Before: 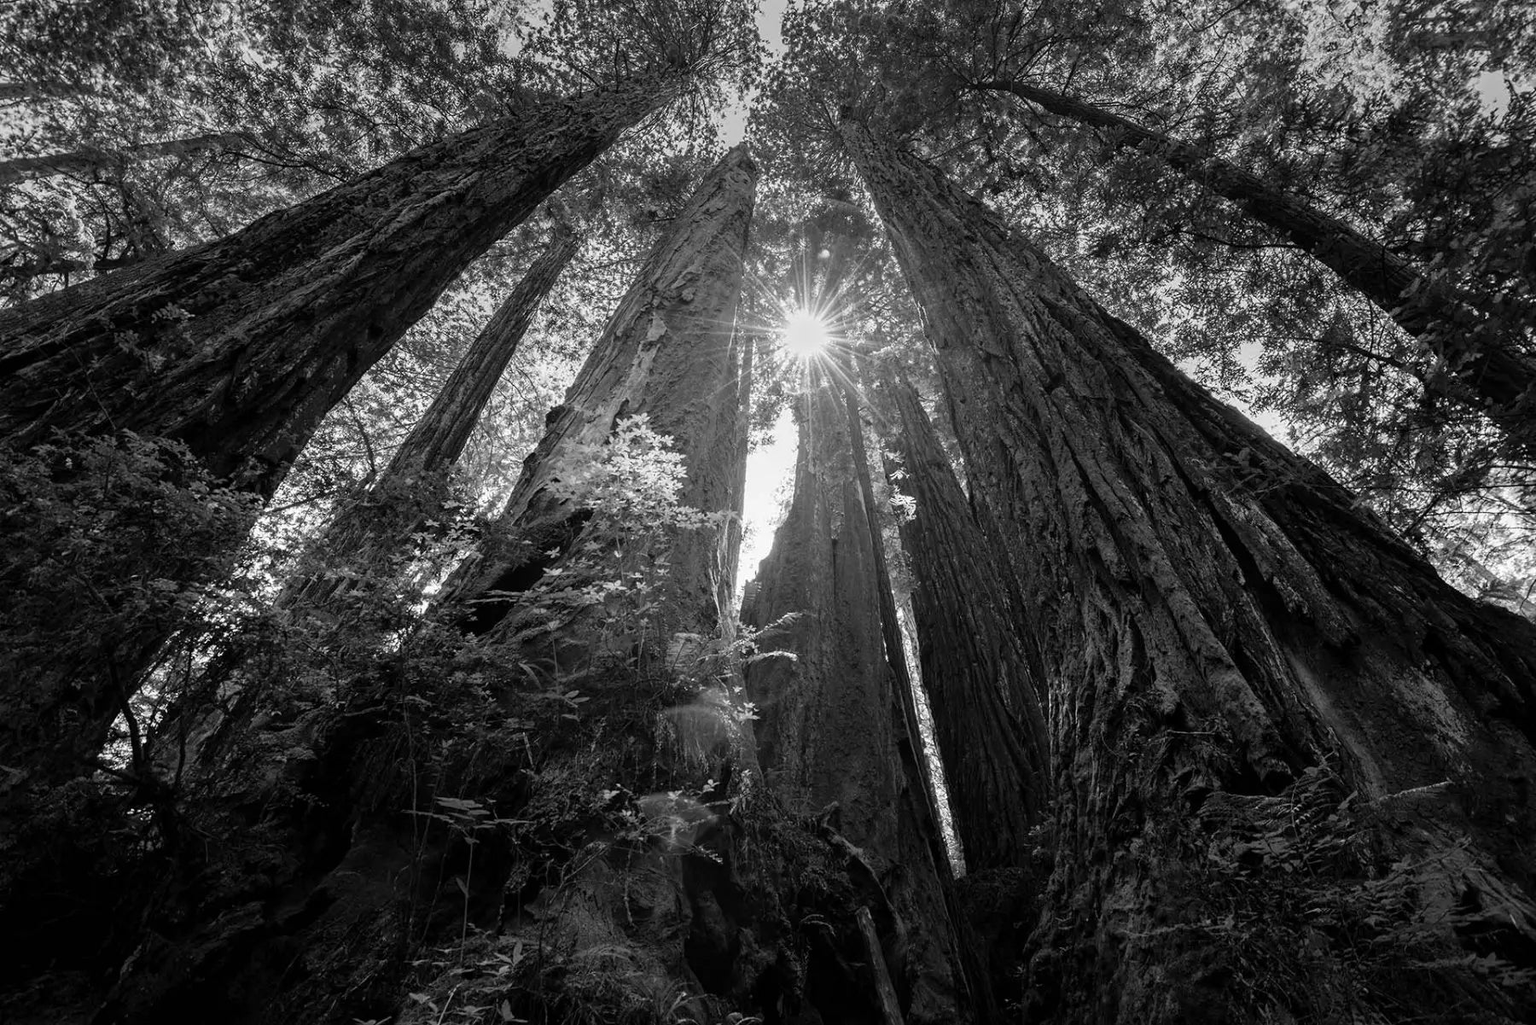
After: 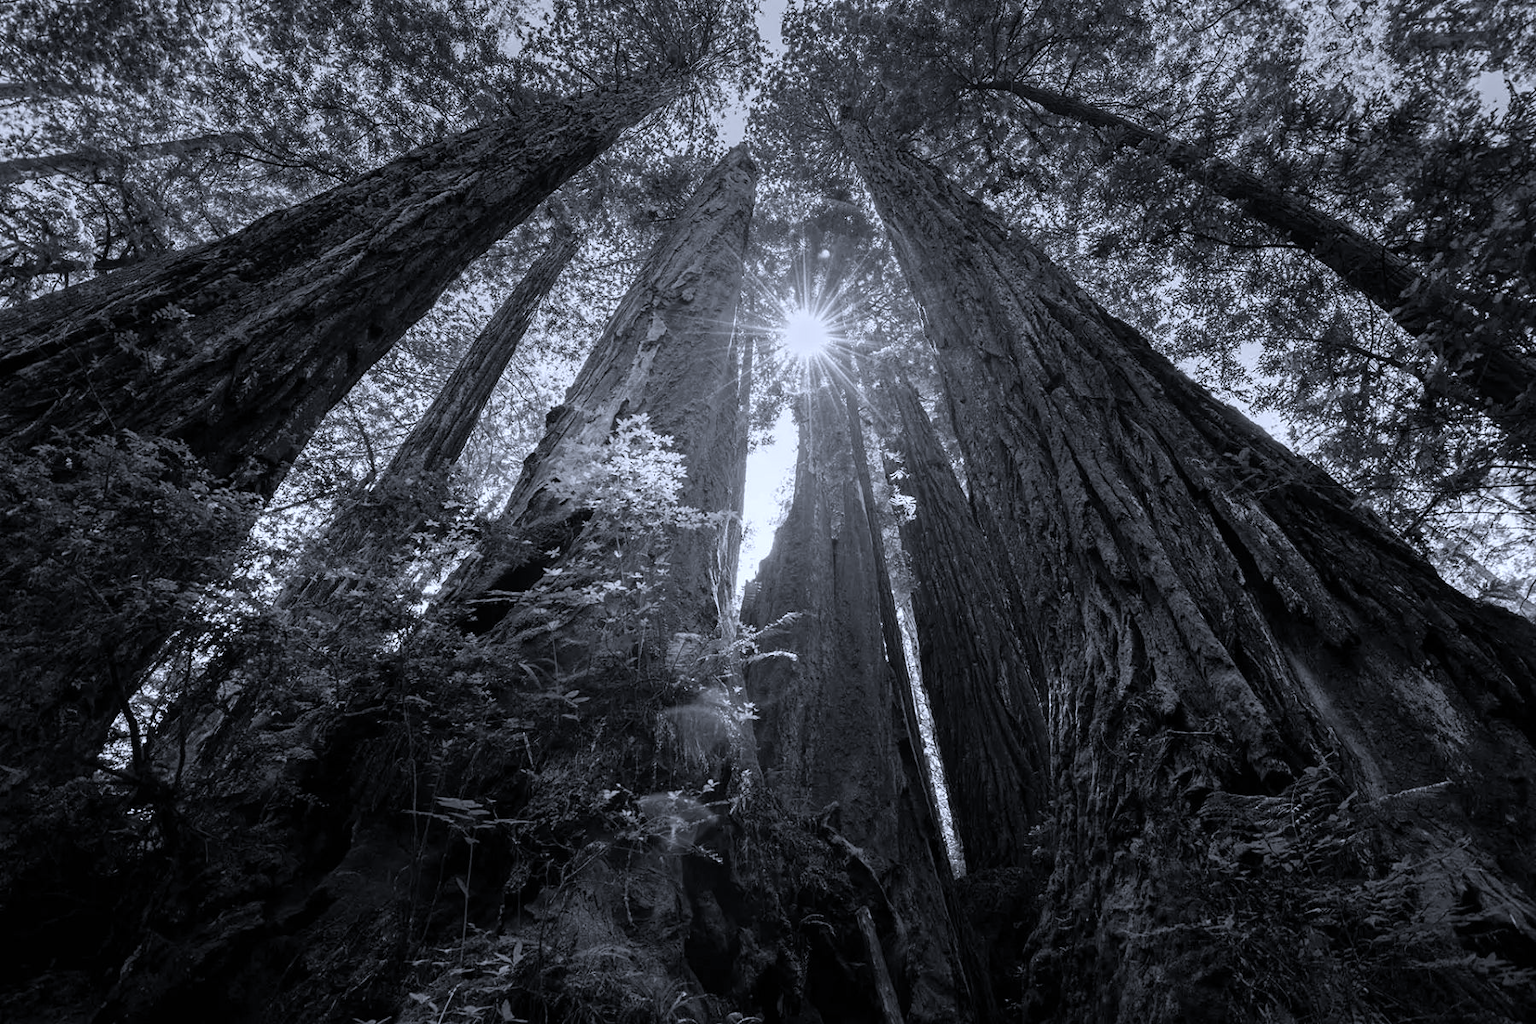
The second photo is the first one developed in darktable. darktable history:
color calibration: illuminant as shot in camera, x 0.37, y 0.382, temperature 4313.53 K
